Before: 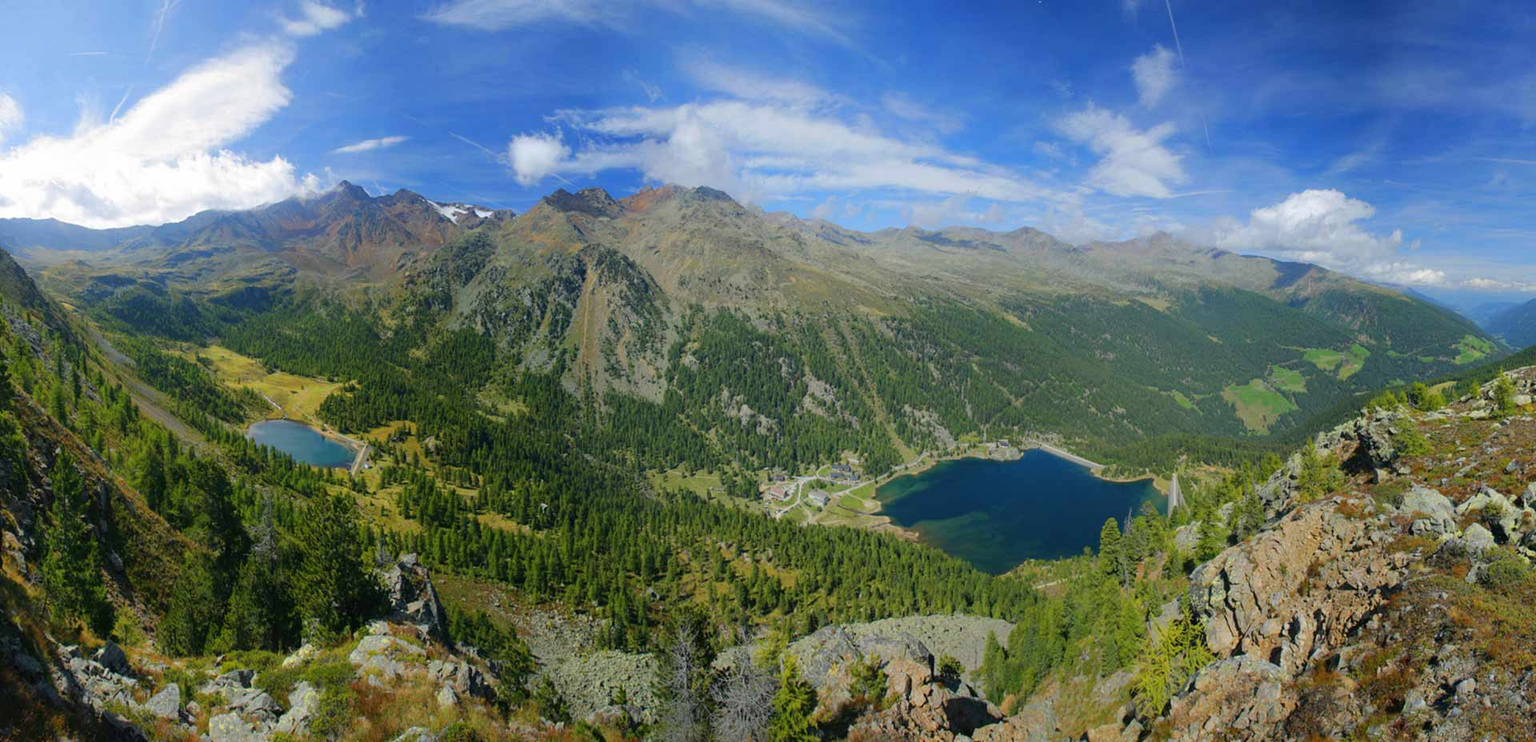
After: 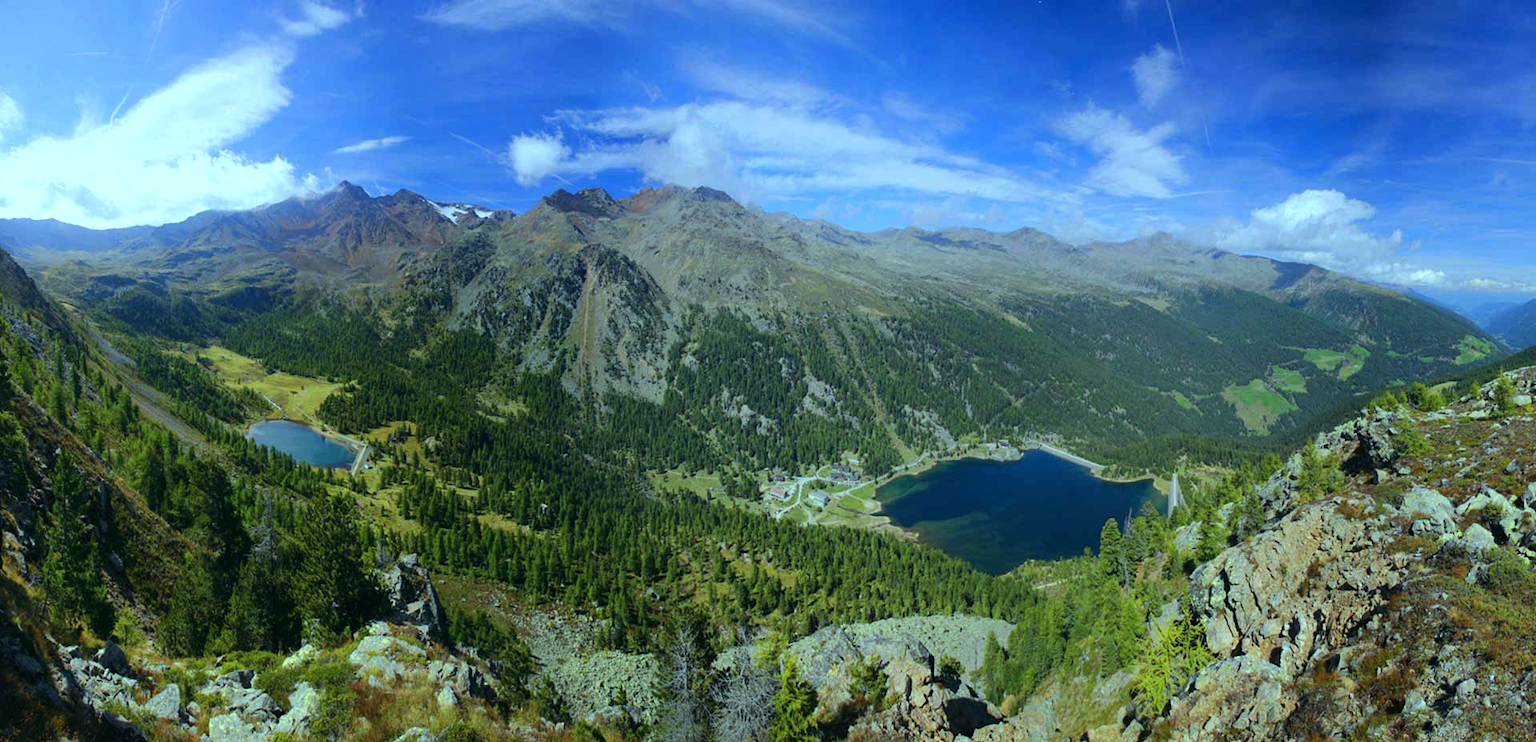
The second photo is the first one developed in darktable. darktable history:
color balance: mode lift, gamma, gain (sRGB), lift [0.997, 0.979, 1.021, 1.011], gamma [1, 1.084, 0.916, 0.998], gain [1, 0.87, 1.13, 1.101], contrast 4.55%, contrast fulcrum 38.24%, output saturation 104.09%
tone equalizer: -8 EV -0.417 EV, -7 EV -0.389 EV, -6 EV -0.333 EV, -5 EV -0.222 EV, -3 EV 0.222 EV, -2 EV 0.333 EV, -1 EV 0.389 EV, +0 EV 0.417 EV, edges refinement/feathering 500, mask exposure compensation -1.57 EV, preserve details no
graduated density: hue 238.83°, saturation 50%
